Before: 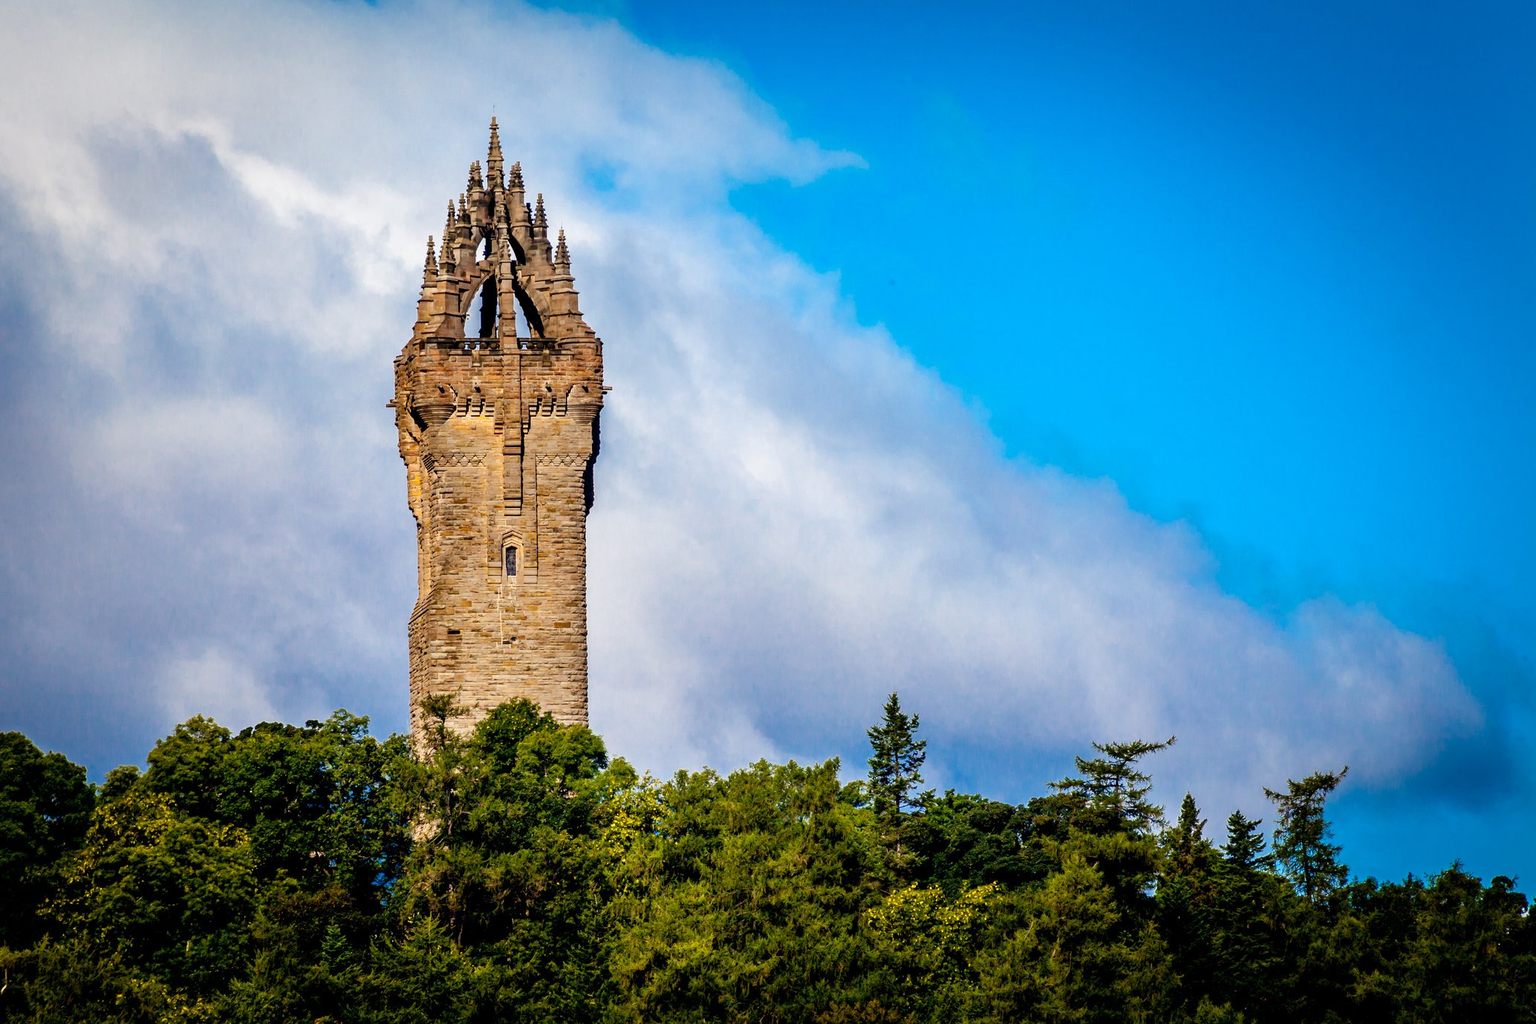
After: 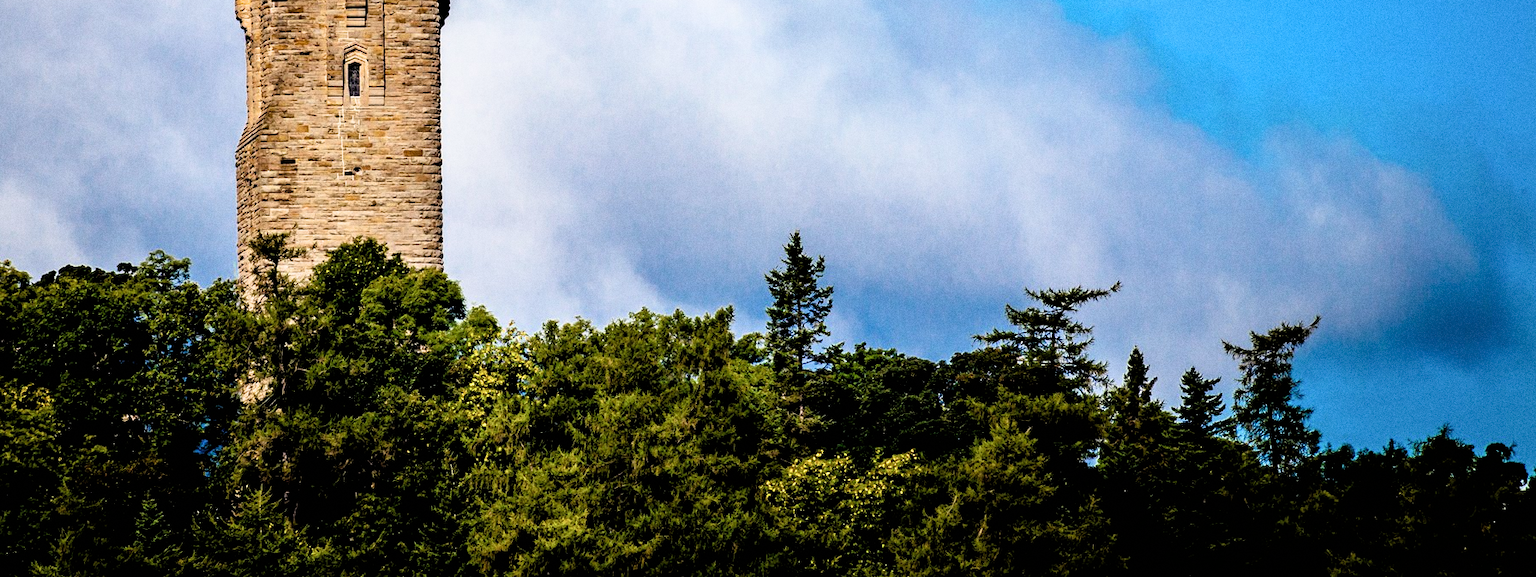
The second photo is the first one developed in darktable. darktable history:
grain: on, module defaults
crop and rotate: left 13.306%, top 48.129%, bottom 2.928%
filmic rgb: black relative exposure -3.64 EV, white relative exposure 2.44 EV, hardness 3.29
exposure: exposure -0.01 EV, compensate highlight preservation false
